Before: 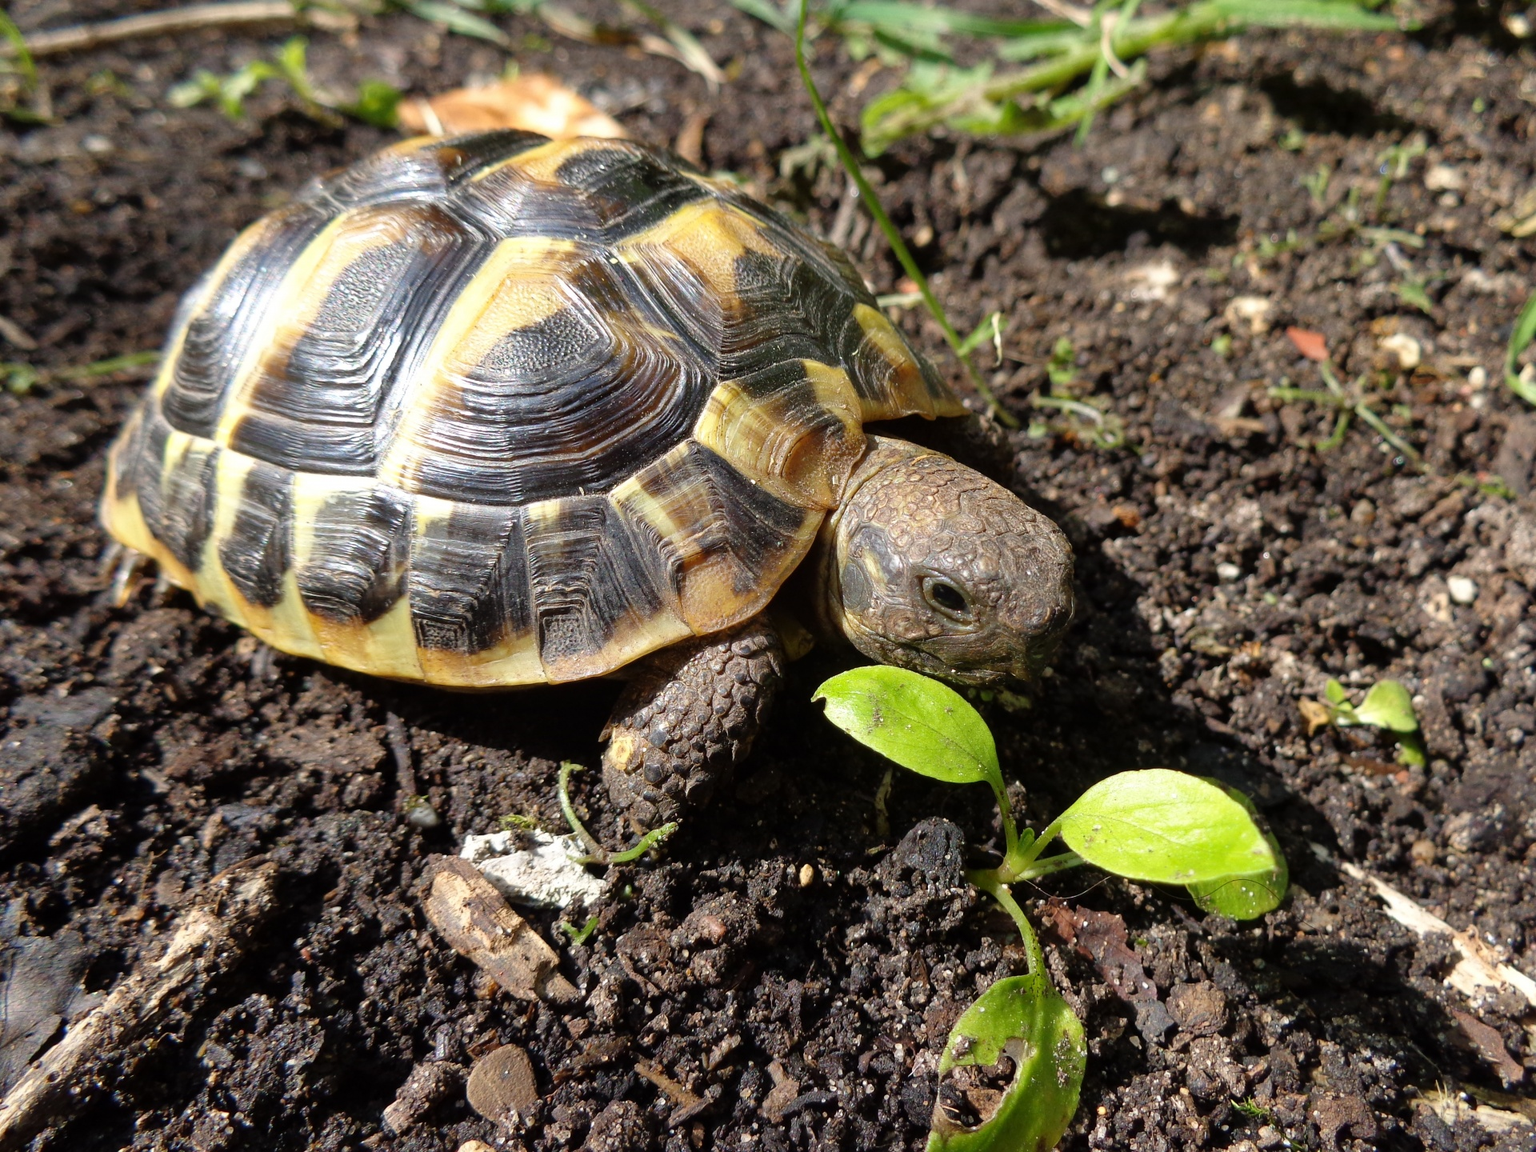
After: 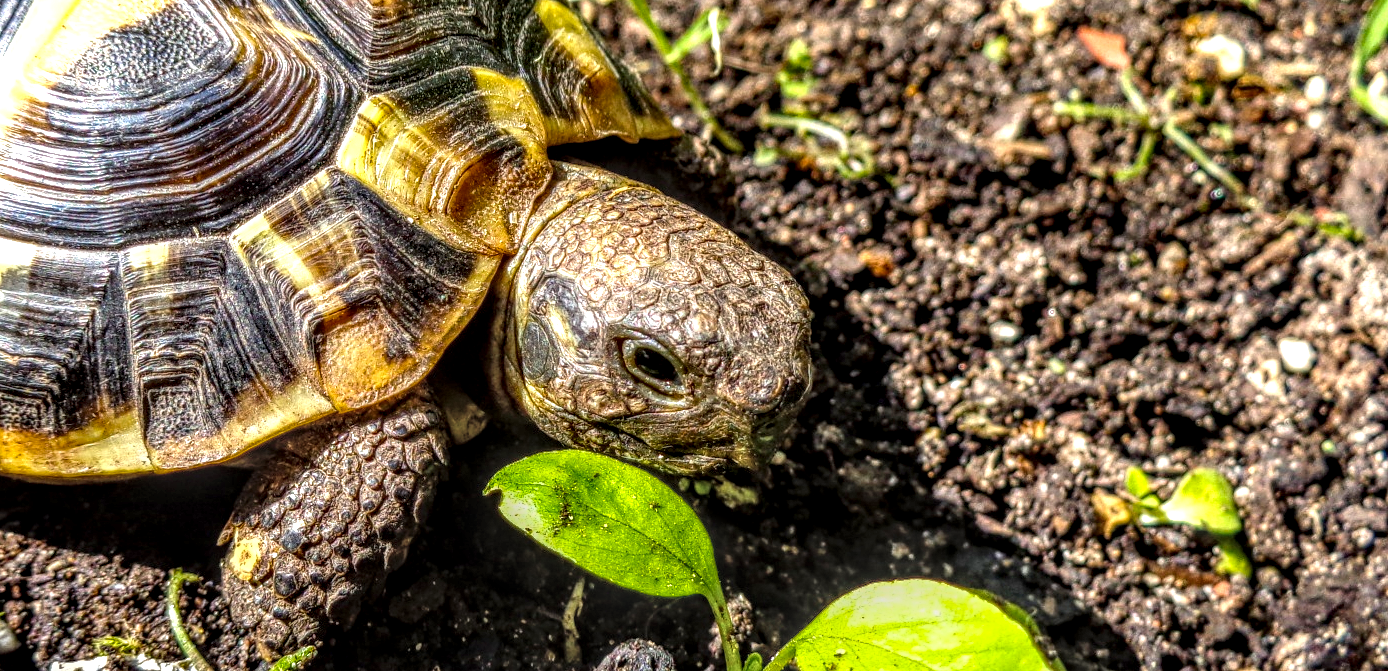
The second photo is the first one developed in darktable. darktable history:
local contrast: highlights 2%, shadows 6%, detail 299%, midtone range 0.303
crop and rotate: left 27.705%, top 26.566%, bottom 26.773%
exposure: black level correction 0.001, exposure 0.498 EV, compensate highlight preservation false
color balance rgb: linear chroma grading › global chroma 7.02%, perceptual saturation grading › global saturation 0.463%, global vibrance 44.778%
